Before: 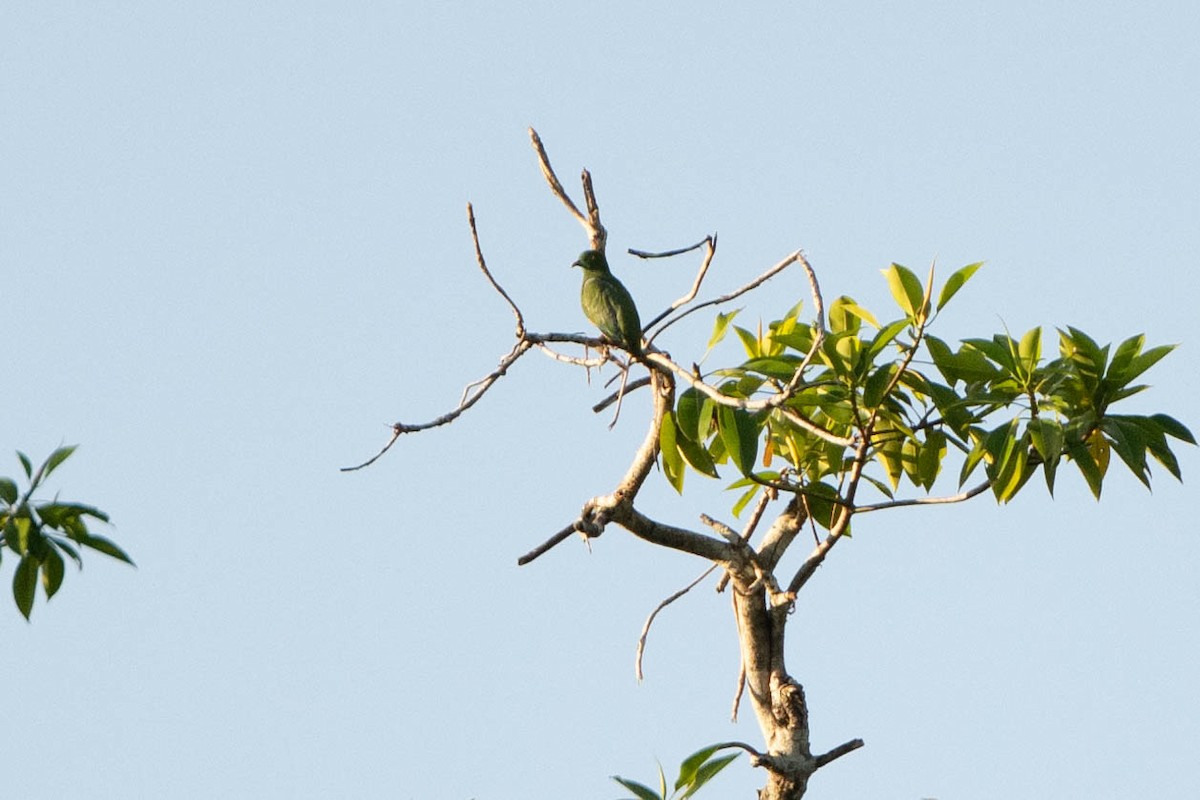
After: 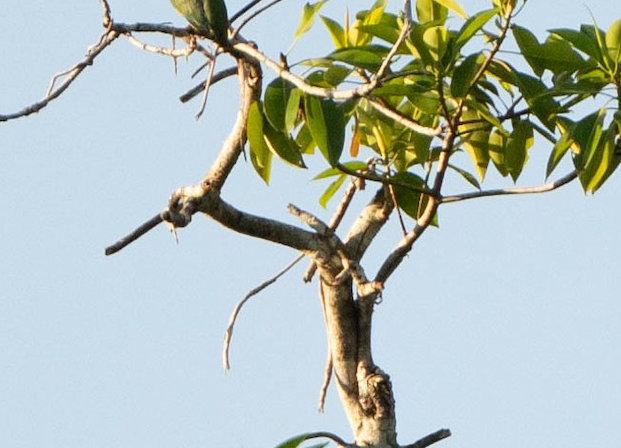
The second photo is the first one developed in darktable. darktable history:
base curve: exposure shift 0, preserve colors none
crop: left 34.479%, top 38.822%, right 13.718%, bottom 5.172%
